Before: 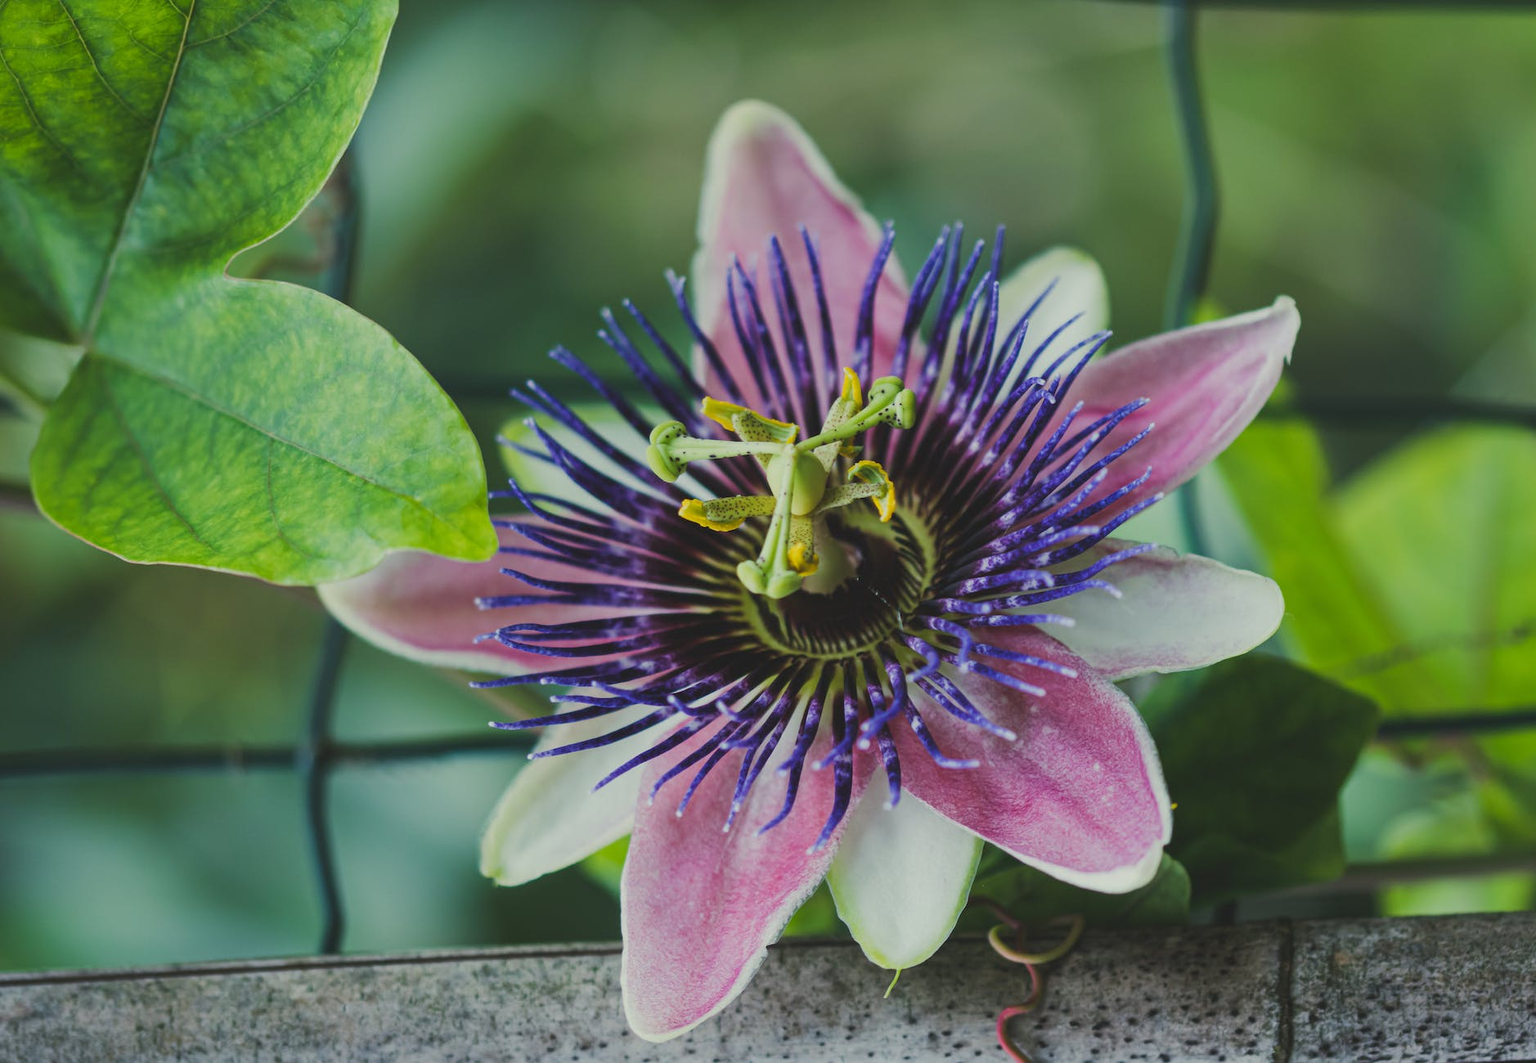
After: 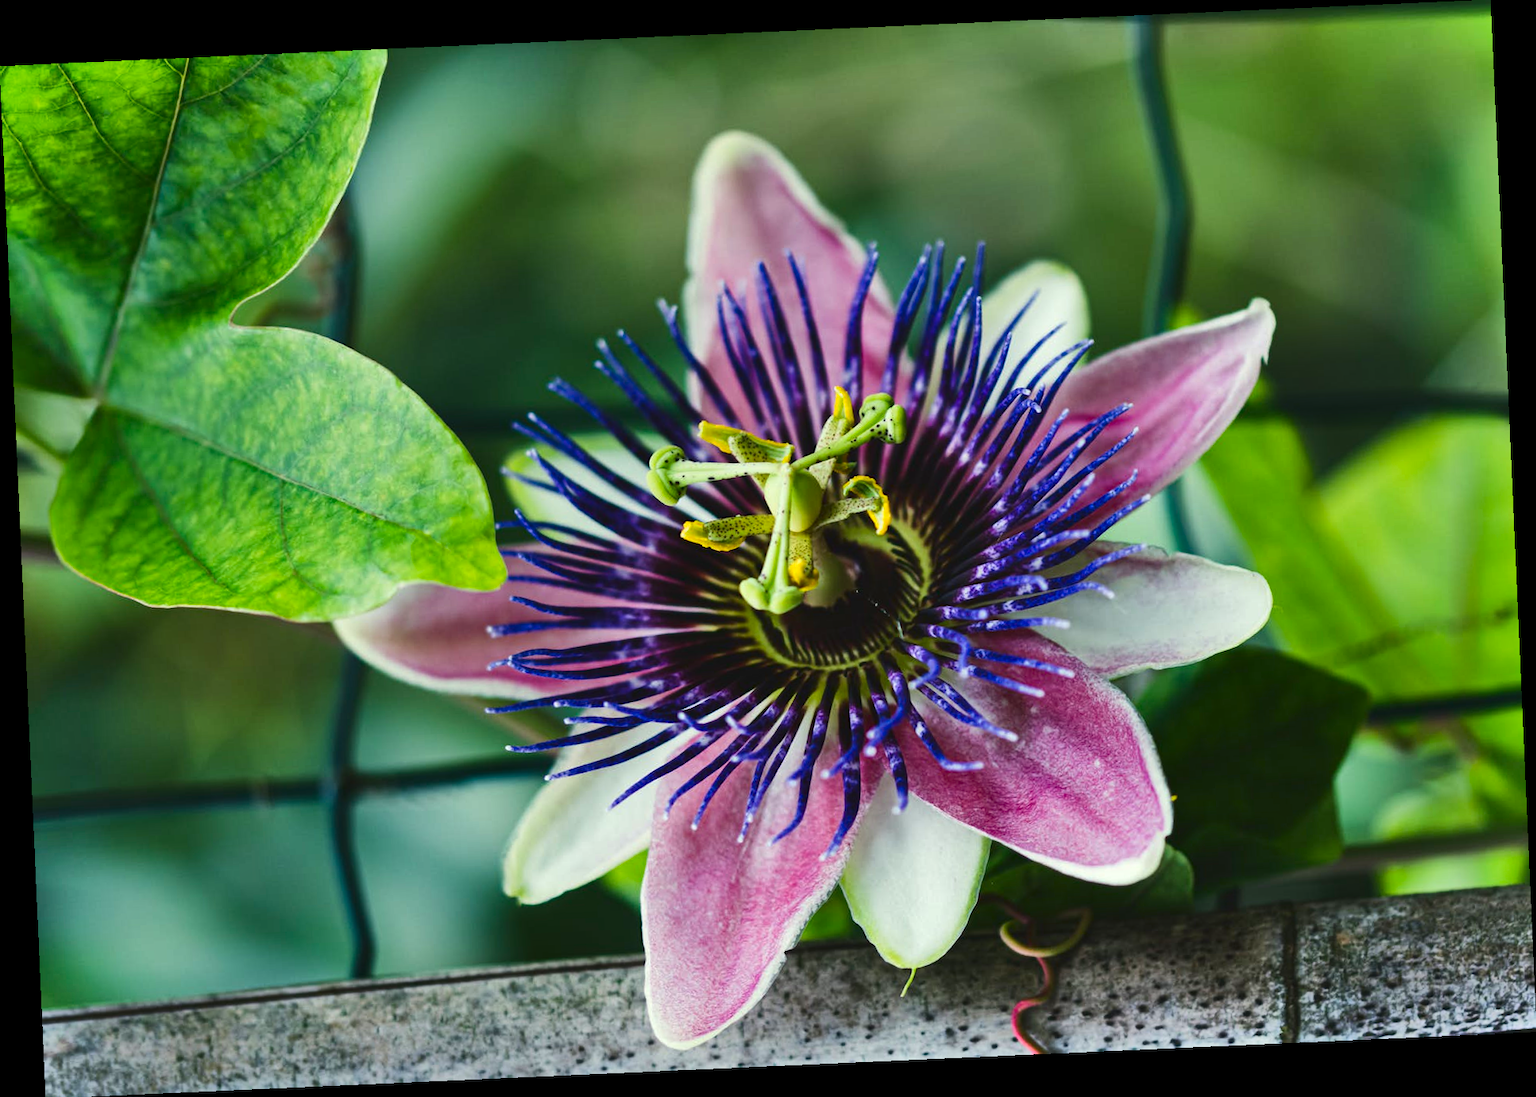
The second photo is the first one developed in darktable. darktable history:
exposure: exposure 0.6 EV, compensate highlight preservation false
rotate and perspective: rotation -2.56°, automatic cropping off
contrast brightness saturation: contrast 0.13, brightness -0.24, saturation 0.14
shadows and highlights: soften with gaussian
